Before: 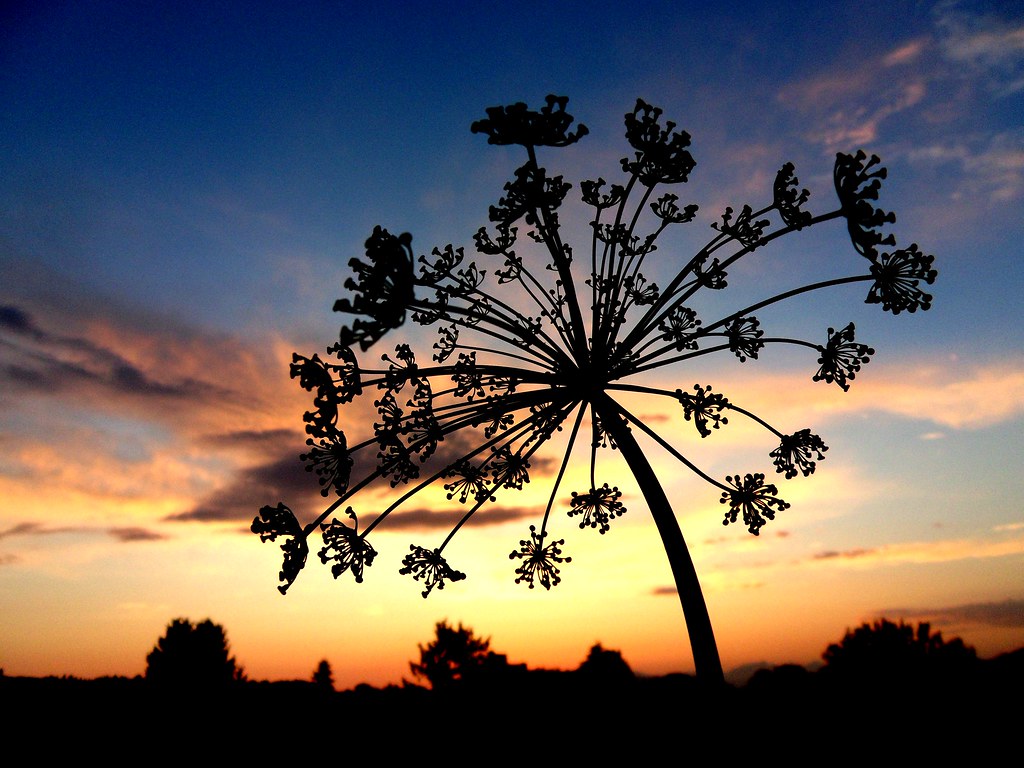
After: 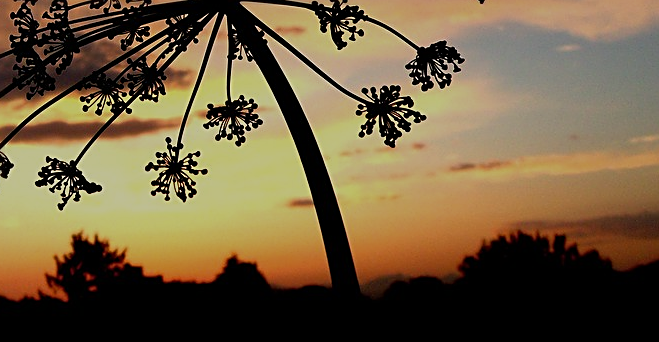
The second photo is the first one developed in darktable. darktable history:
tone equalizer: -8 EV -0.009 EV, -7 EV 0.042 EV, -6 EV -0.008 EV, -5 EV 0.006 EV, -4 EV -0.031 EV, -3 EV -0.231 EV, -2 EV -0.684 EV, -1 EV -0.995 EV, +0 EV -0.961 EV, smoothing diameter 24.81%, edges refinement/feathering 9.92, preserve details guided filter
crop and rotate: left 35.641%, top 50.556%, bottom 4.805%
sharpen: on, module defaults
